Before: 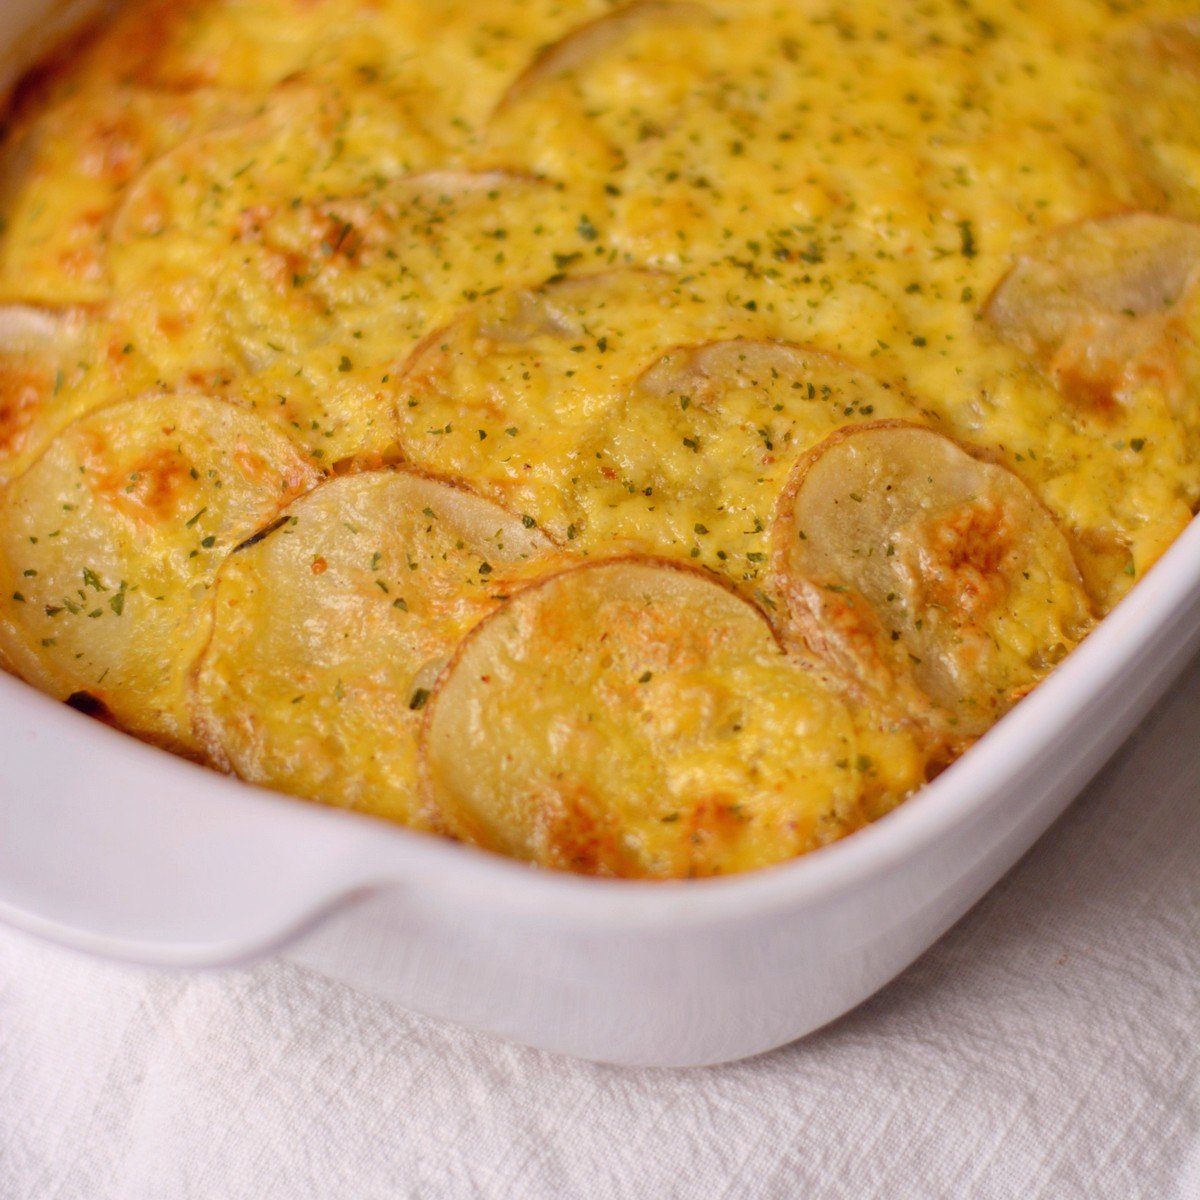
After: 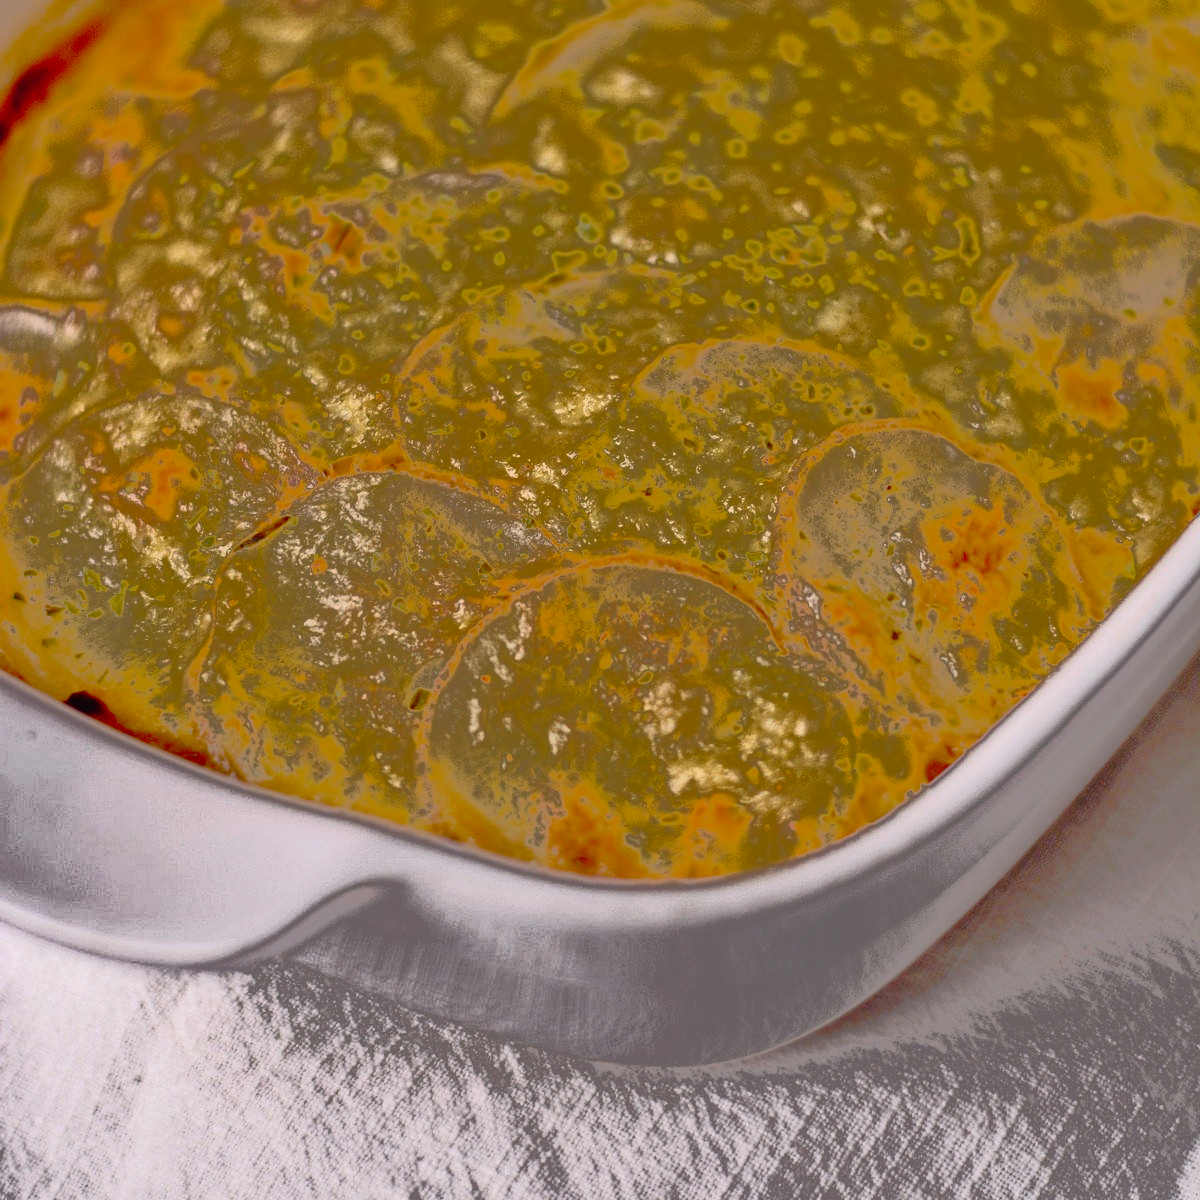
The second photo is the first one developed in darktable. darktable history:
tone curve: curves: ch0 [(0, 0) (0.003, 0.019) (0.011, 0.019) (0.025, 0.023) (0.044, 0.032) (0.069, 0.046) (0.1, 0.073) (0.136, 0.129) (0.177, 0.207) (0.224, 0.295) (0.277, 0.394) (0.335, 0.48) (0.399, 0.524) (0.468, 0.575) (0.543, 0.628) (0.623, 0.684) (0.709, 0.739) (0.801, 0.808) (0.898, 0.9) (1, 1)], preserve colors none
fill light: exposure -0.73 EV, center 0.69, width 2.2
shadows and highlights: shadows 60, soften with gaussian
